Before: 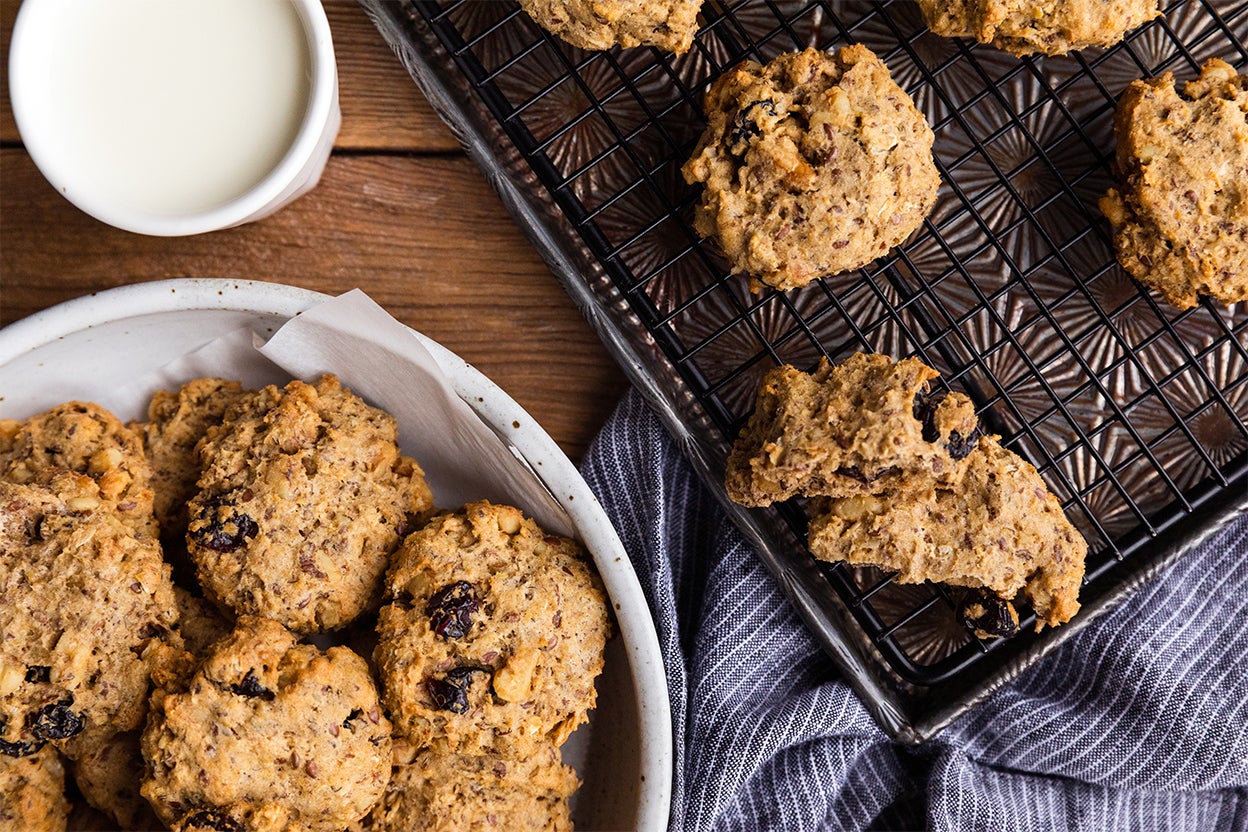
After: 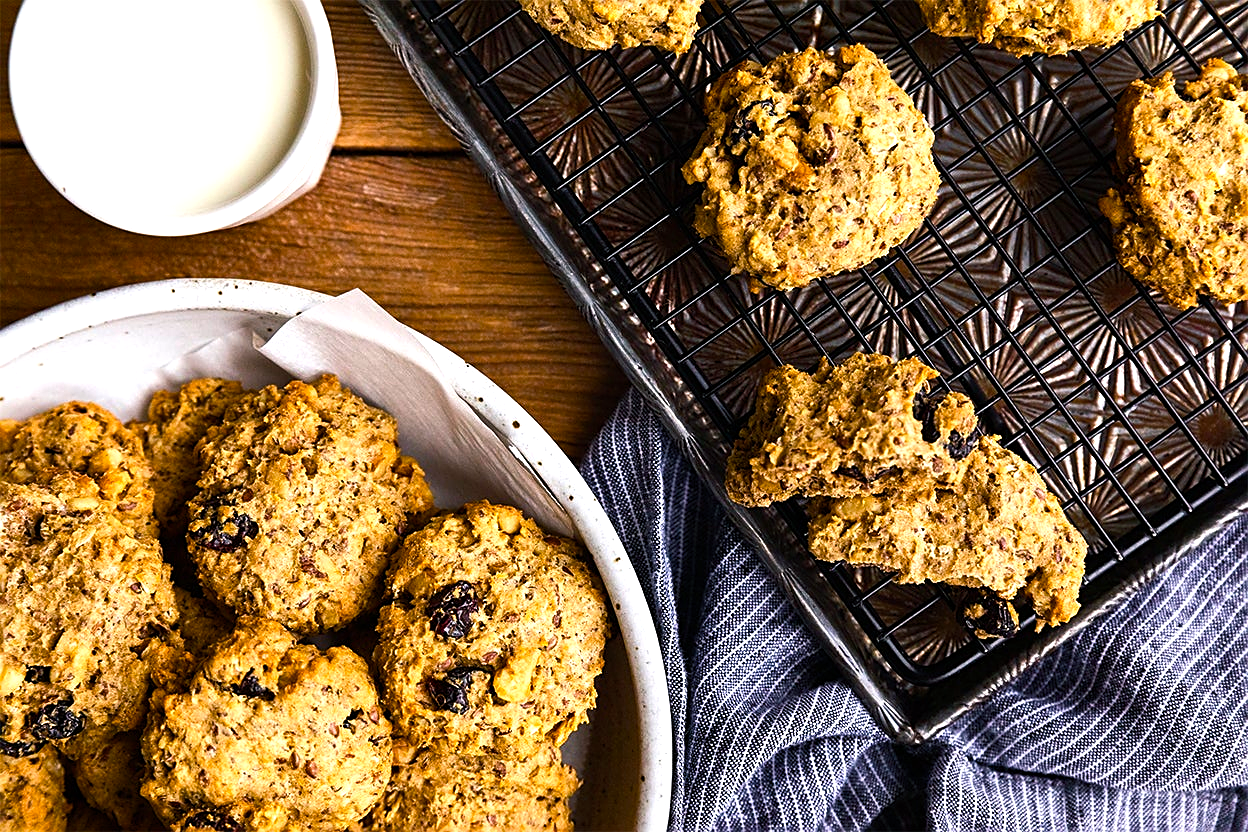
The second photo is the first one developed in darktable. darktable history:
sharpen: on, module defaults
color balance rgb: shadows lift › luminance -7.369%, shadows lift › chroma 2.217%, shadows lift › hue 166.34°, perceptual saturation grading › global saturation 20%, perceptual saturation grading › highlights -25.579%, perceptual saturation grading › shadows 25.828%, perceptual brilliance grading › global brilliance -4.932%, perceptual brilliance grading › highlights 23.977%, perceptual brilliance grading › mid-tones 7.256%, perceptual brilliance grading › shadows -4.575%, global vibrance 25.024%
contrast brightness saturation: contrast 0.04, saturation 0.073
shadows and highlights: shadows 35.04, highlights -34.86, shadows color adjustment 97.67%, soften with gaussian
